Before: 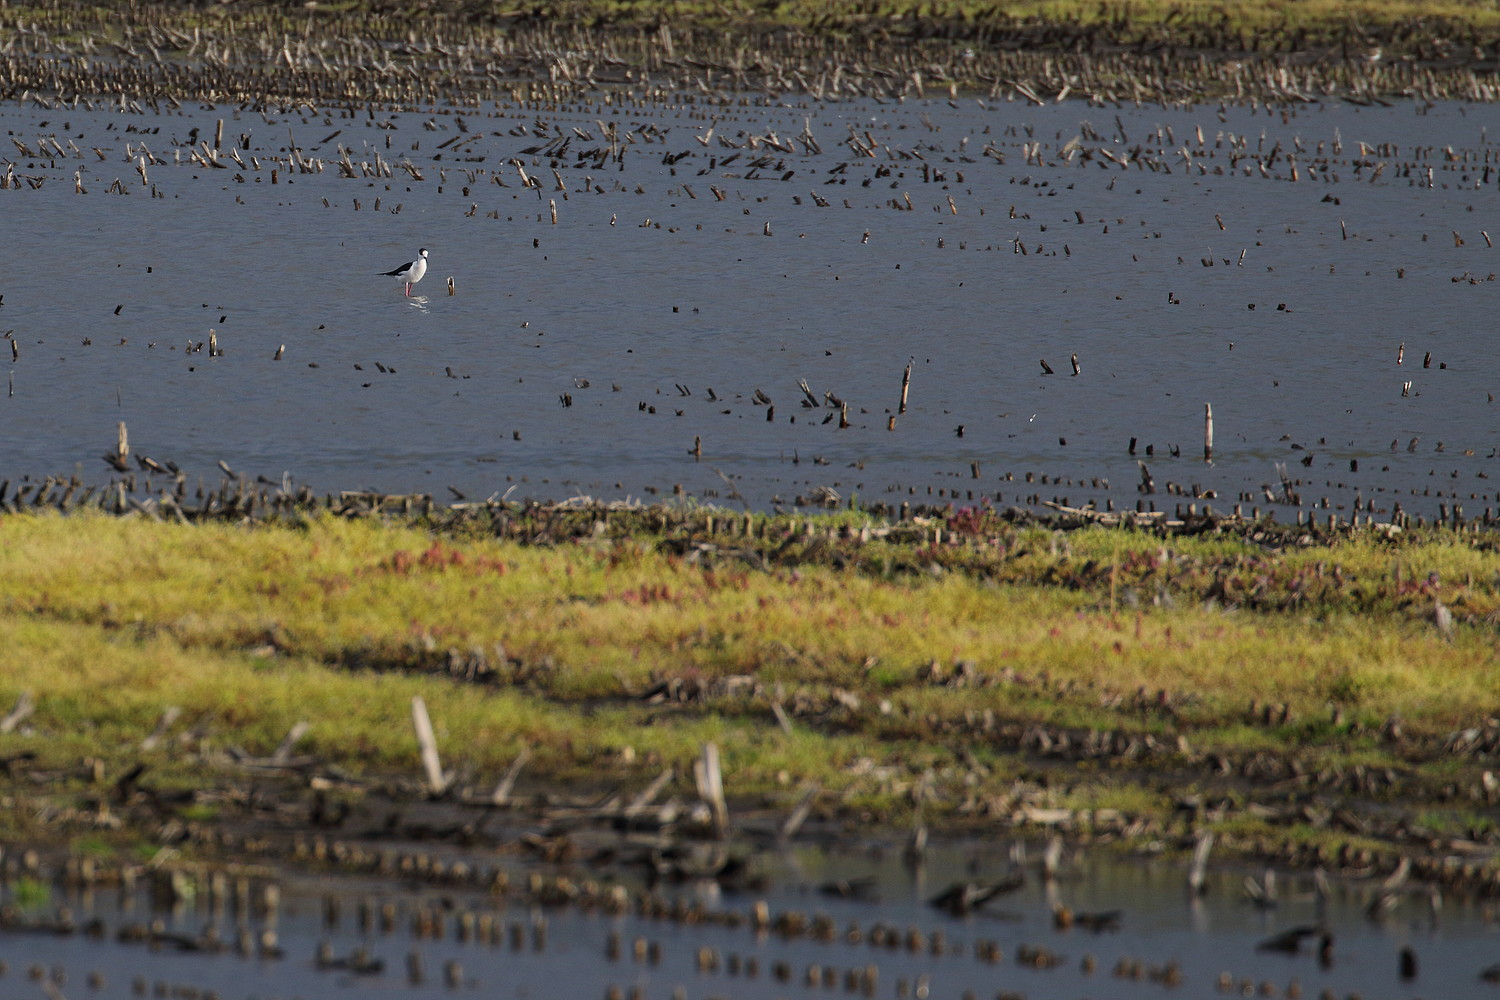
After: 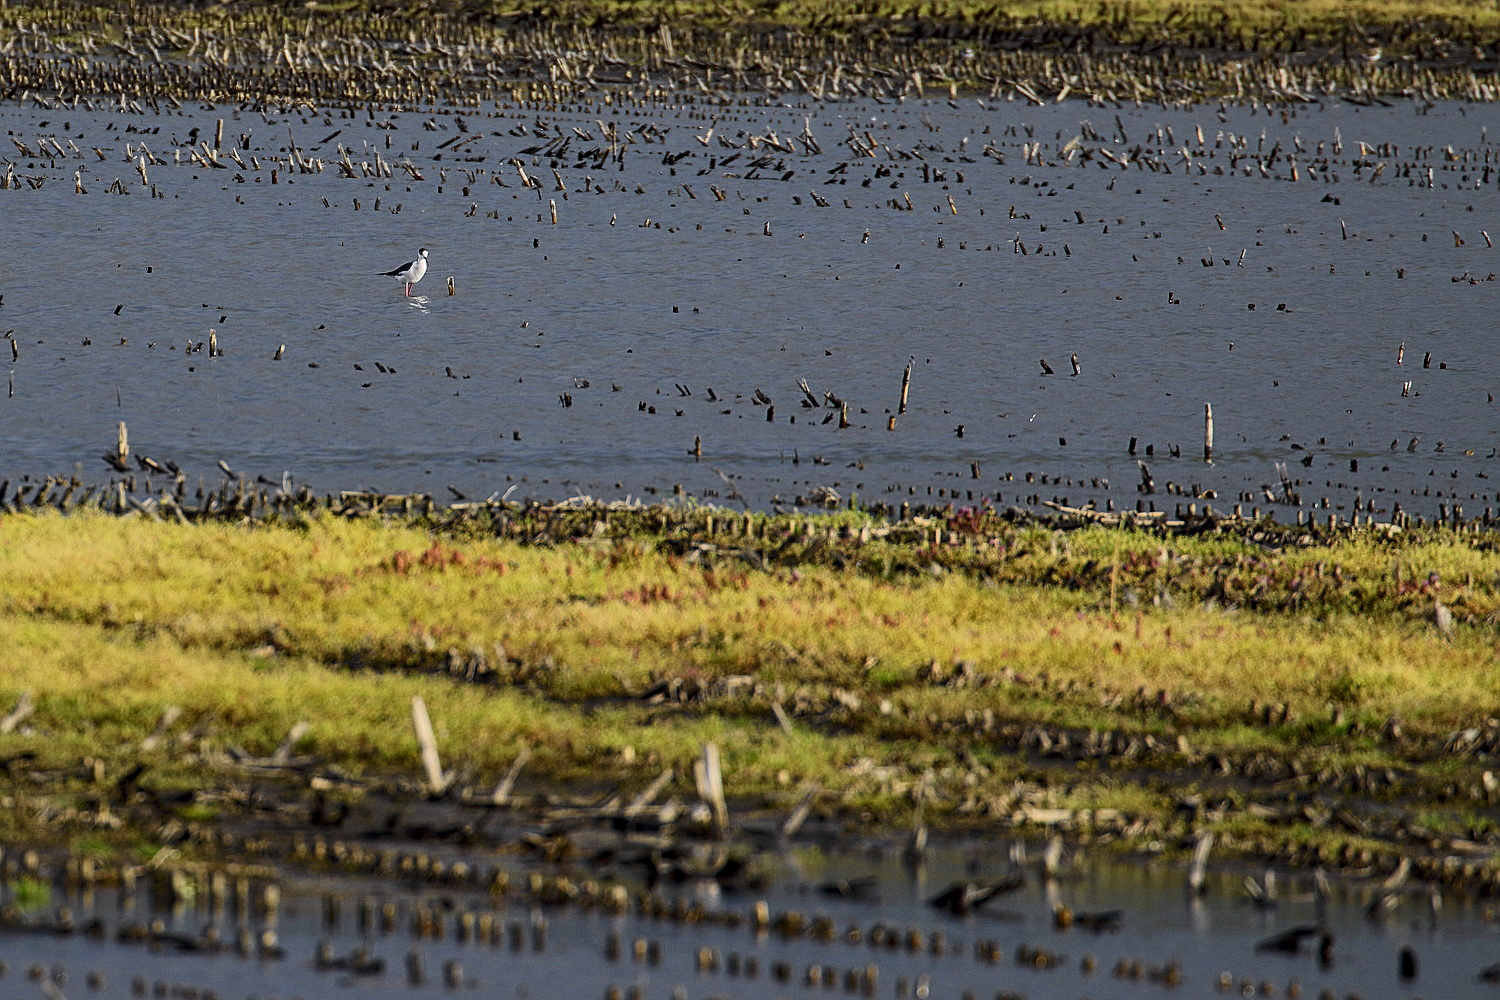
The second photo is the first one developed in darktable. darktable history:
exposure: exposure -0.041 EV, compensate highlight preservation false
color contrast: green-magenta contrast 0.8, blue-yellow contrast 1.1, unbound 0
sharpen: on, module defaults
local contrast: detail 117%
tone curve: curves: ch0 [(0, 0) (0.051, 0.03) (0.096, 0.071) (0.251, 0.234) (0.461, 0.515) (0.605, 0.692) (0.761, 0.824) (0.881, 0.907) (1, 0.984)]; ch1 [(0, 0) (0.1, 0.038) (0.318, 0.243) (0.399, 0.351) (0.478, 0.469) (0.499, 0.499) (0.534, 0.541) (0.567, 0.592) (0.601, 0.629) (0.666, 0.7) (1, 1)]; ch2 [(0, 0) (0.453, 0.45) (0.479, 0.483) (0.504, 0.499) (0.52, 0.519) (0.541, 0.559) (0.601, 0.622) (0.824, 0.815) (1, 1)], color space Lab, independent channels, preserve colors none
